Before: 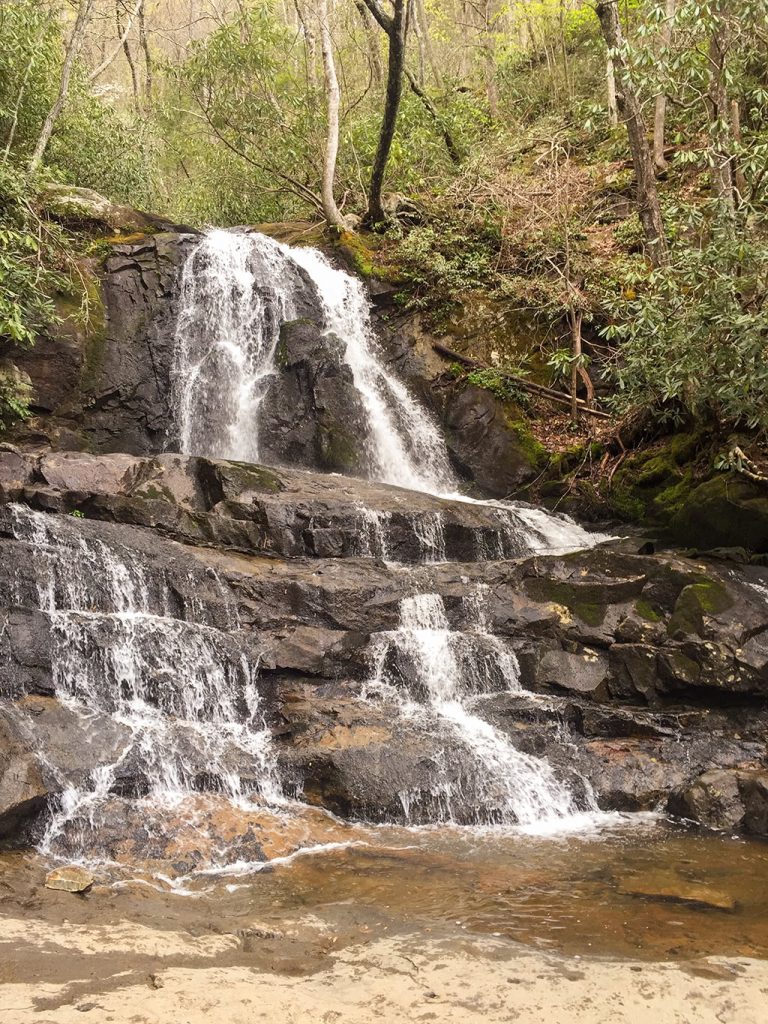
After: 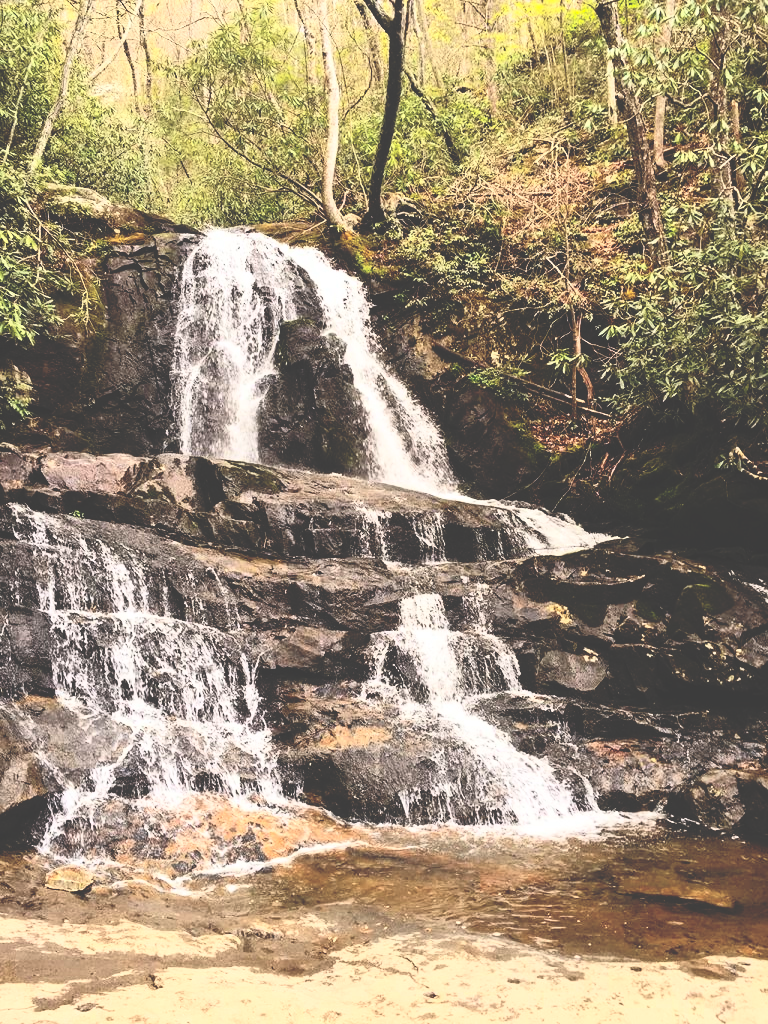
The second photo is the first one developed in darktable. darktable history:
base curve: curves: ch0 [(0, 0.02) (0.083, 0.036) (1, 1)], preserve colors none
contrast brightness saturation: contrast 0.39, brightness 0.53
